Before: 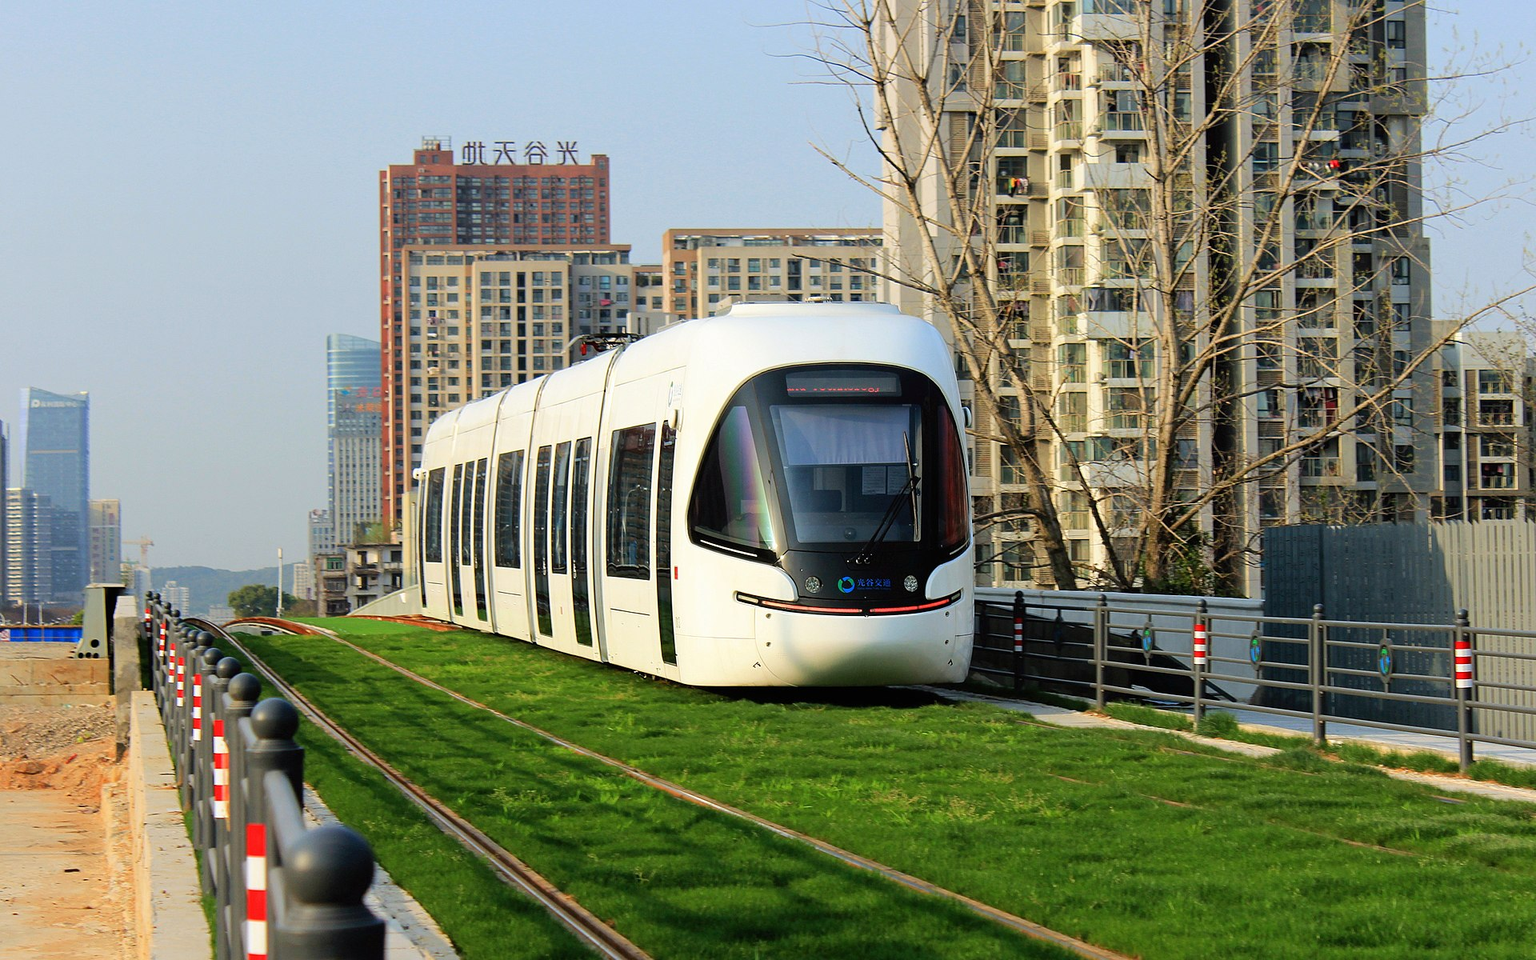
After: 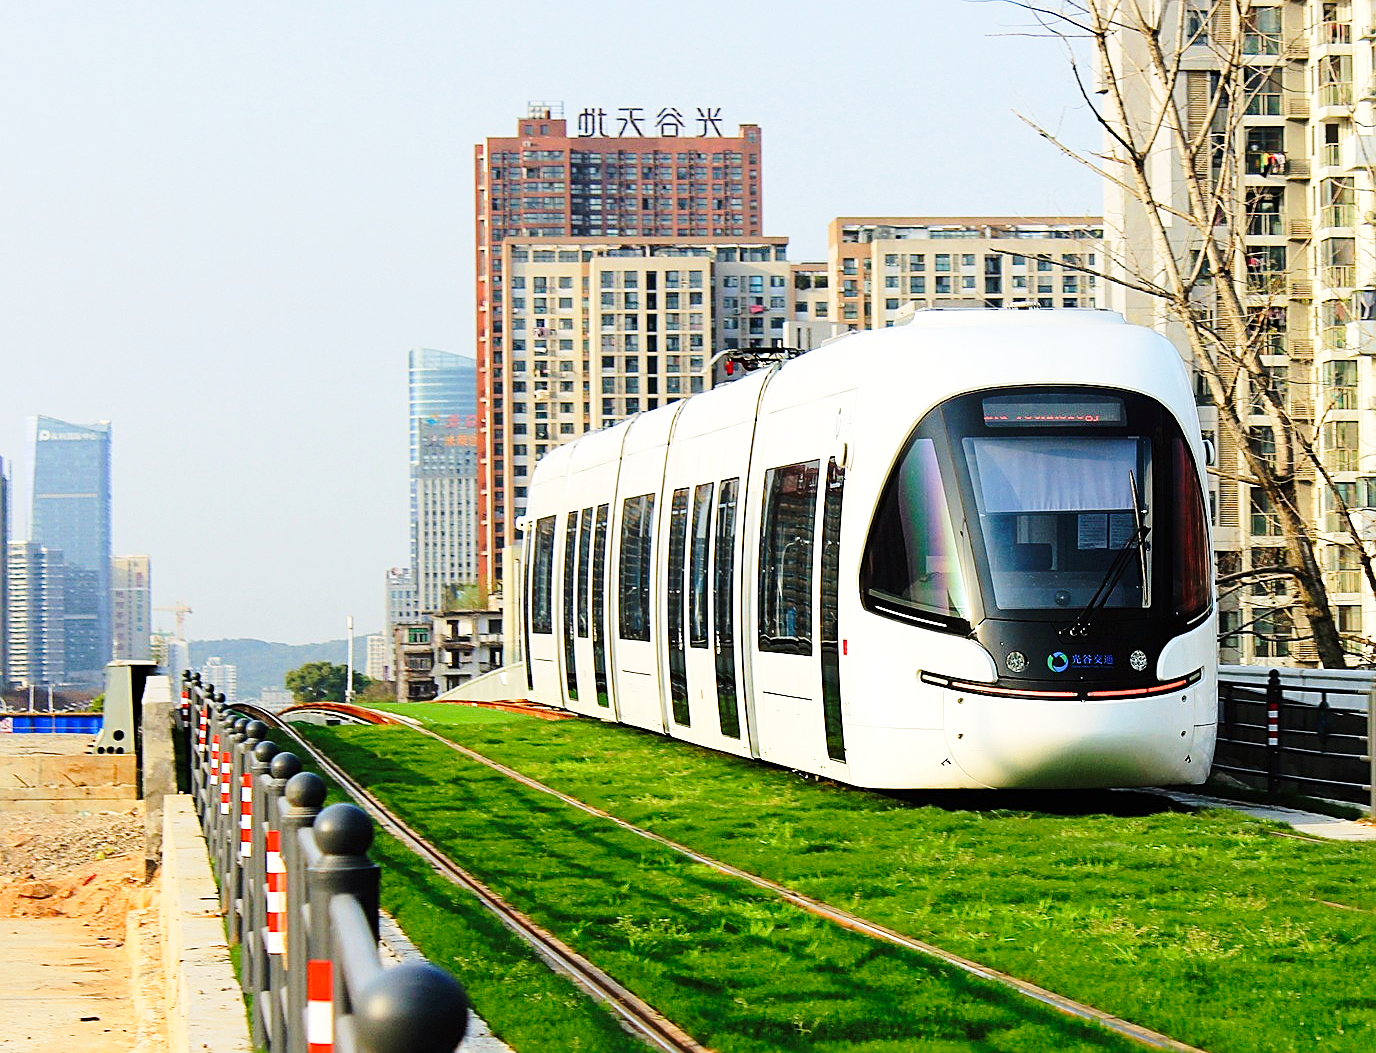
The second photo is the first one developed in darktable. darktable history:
sharpen: on, module defaults
base curve: curves: ch0 [(0, 0) (0.036, 0.037) (0.121, 0.228) (0.46, 0.76) (0.859, 0.983) (1, 1)], preserve colors none
crop: top 5.803%, right 27.864%, bottom 5.804%
